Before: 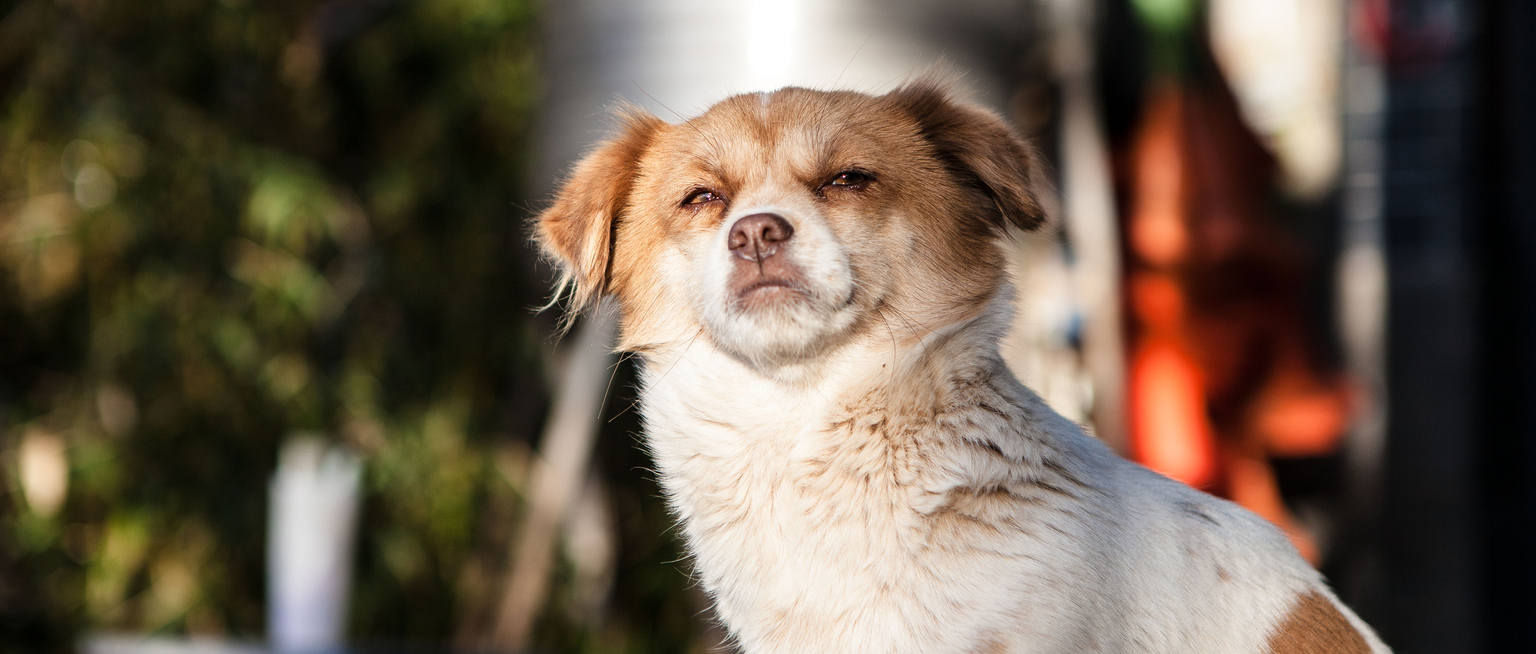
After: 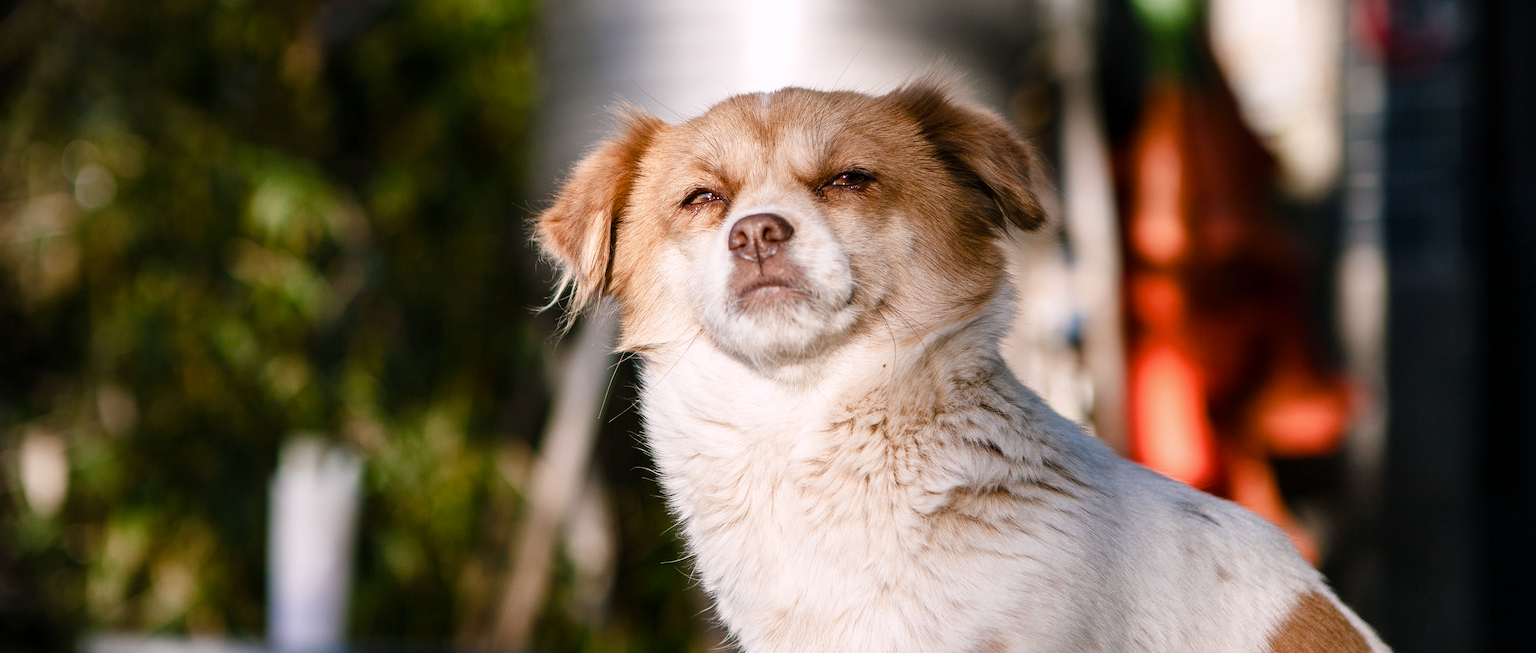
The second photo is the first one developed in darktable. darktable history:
color balance rgb: shadows lift › chroma 2.001%, shadows lift › hue 136.52°, highlights gain › chroma 1.435%, highlights gain › hue 309.63°, perceptual saturation grading › global saturation 20%, perceptual saturation grading › highlights -49.896%, perceptual saturation grading › shadows 25.822%, global vibrance 11.078%
vignetting: unbound false
